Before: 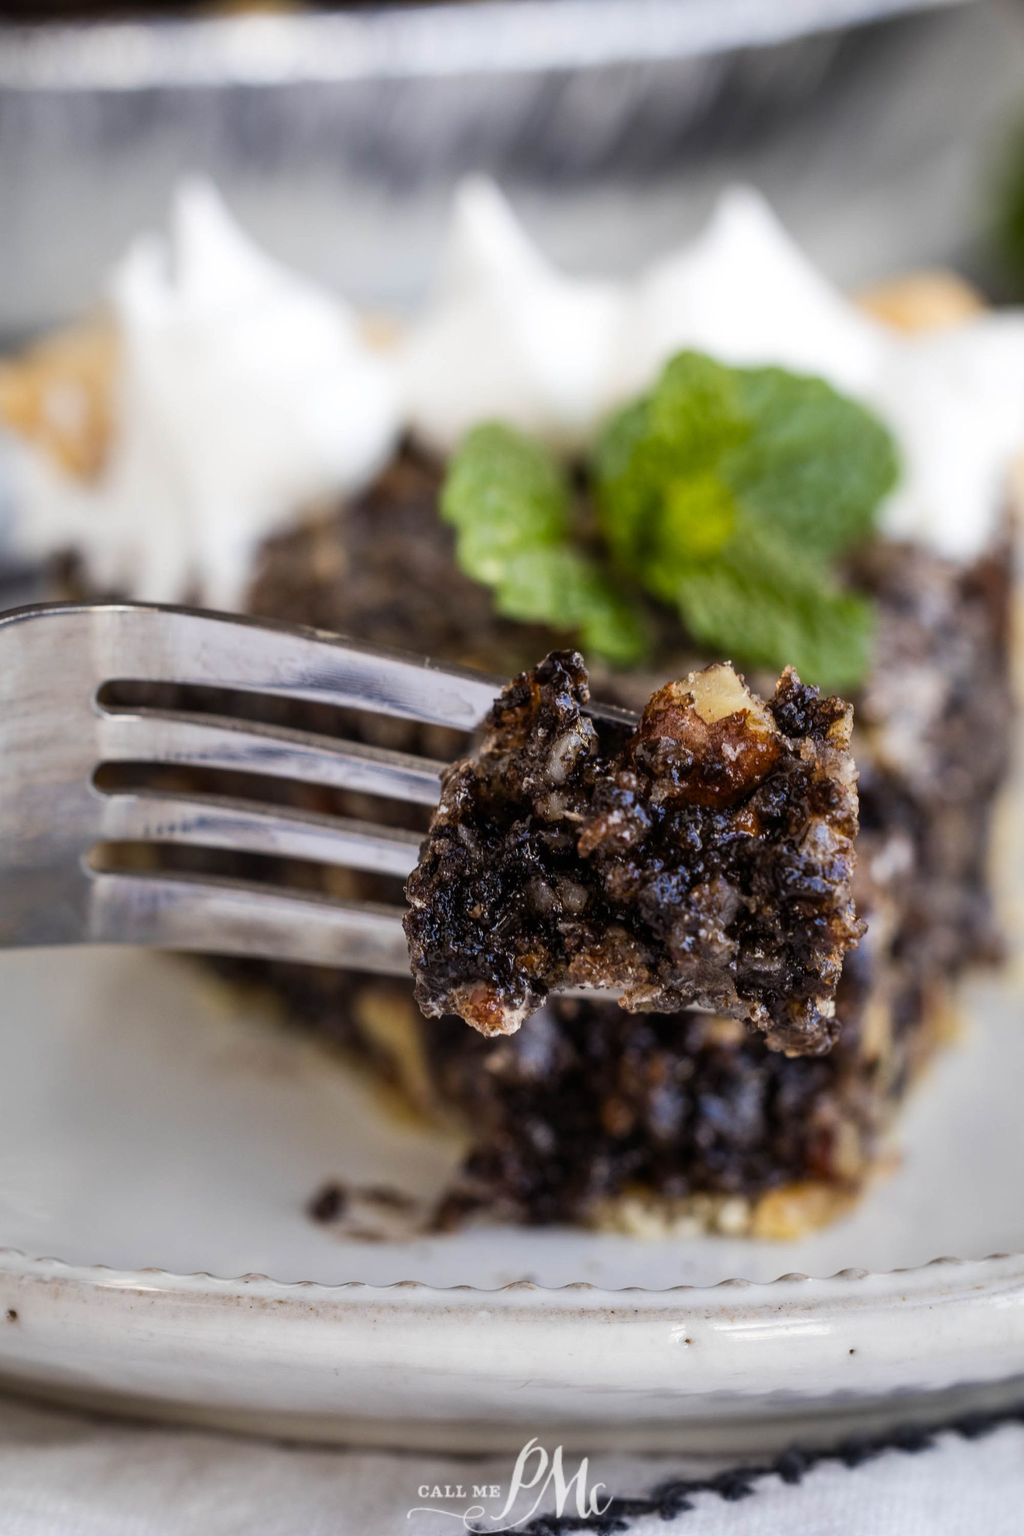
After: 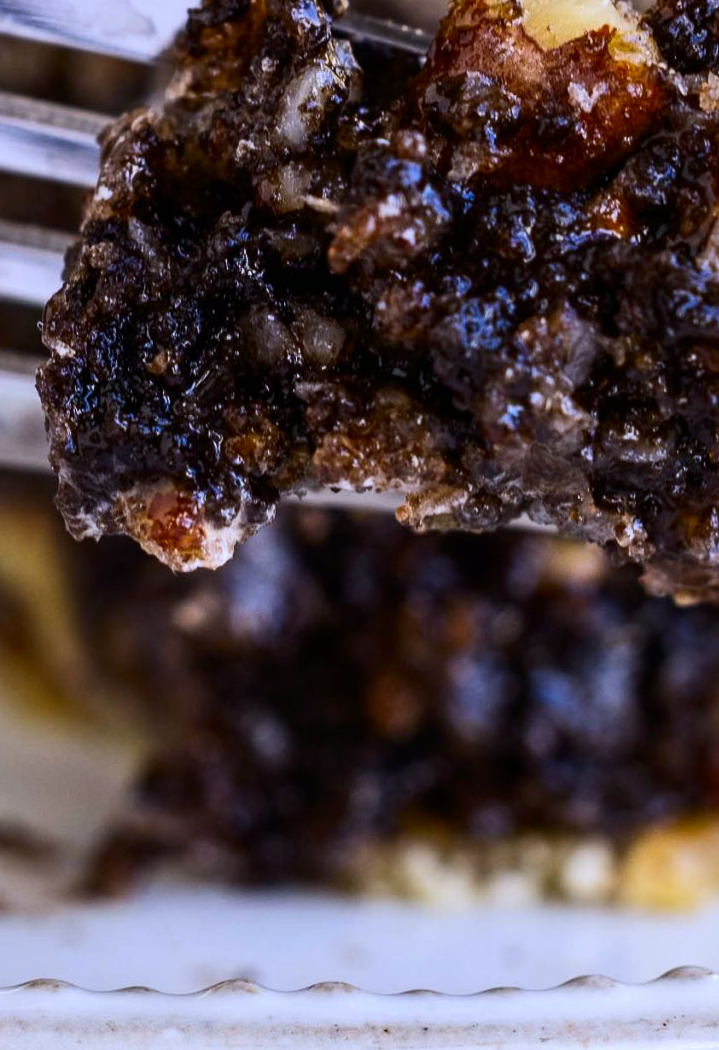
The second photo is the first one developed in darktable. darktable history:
contrast brightness saturation: contrast 0.18, saturation 0.3
crop: left 37.221%, top 45.169%, right 20.63%, bottom 13.777%
white balance: red 0.967, blue 1.119, emerald 0.756
